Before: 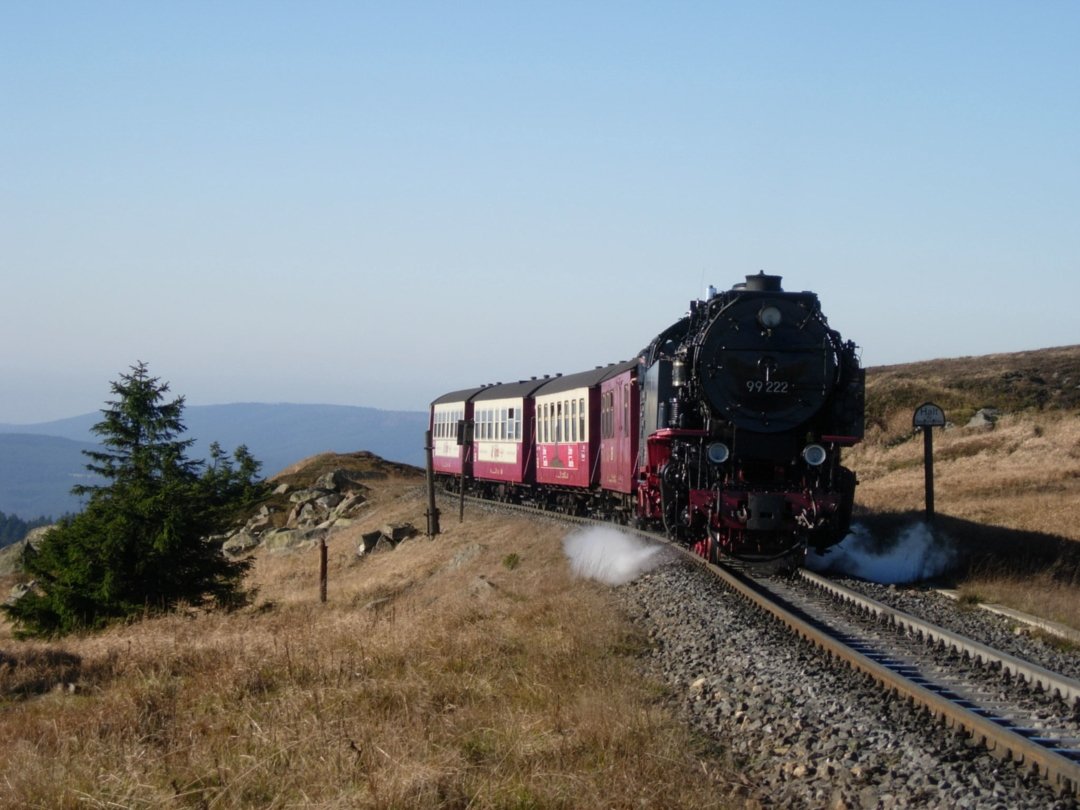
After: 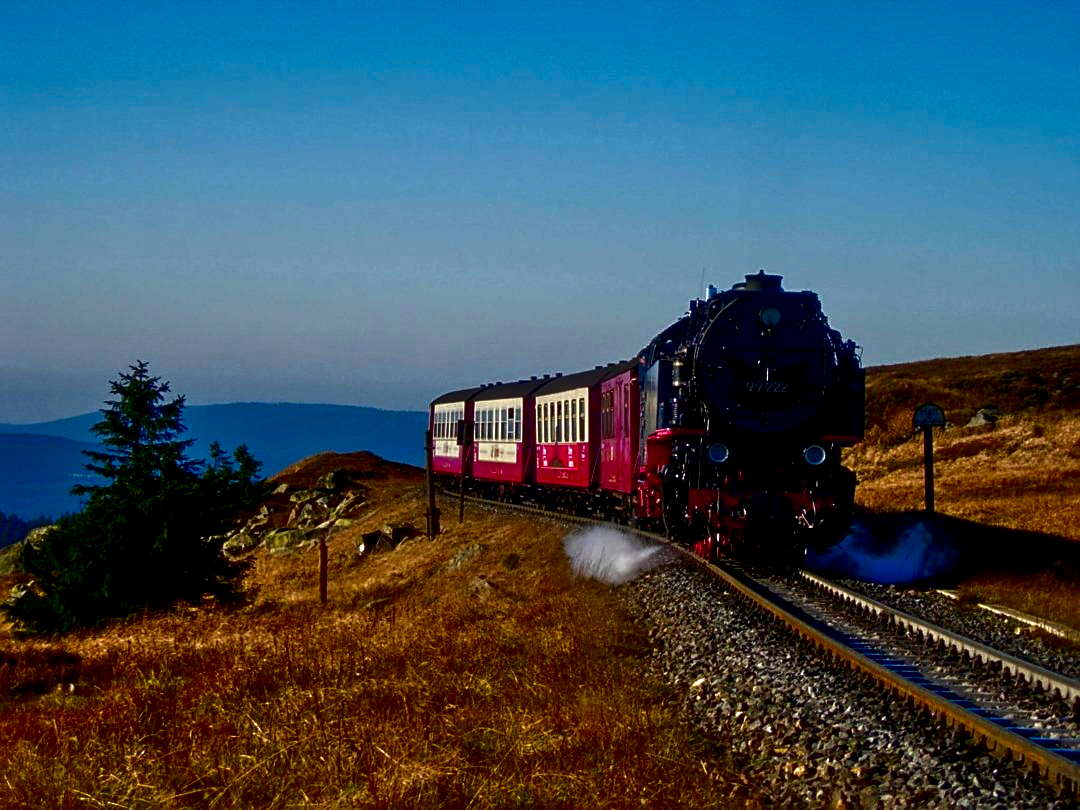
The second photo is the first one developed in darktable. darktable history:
tone equalizer: -7 EV 0.15 EV, -6 EV 0.6 EV, -5 EV 1.15 EV, -4 EV 1.33 EV, -3 EV 1.15 EV, -2 EV 0.6 EV, -1 EV 0.15 EV, mask exposure compensation -0.5 EV
sharpen: on, module defaults
local contrast: detail 130%
contrast brightness saturation: brightness -1, saturation 1
